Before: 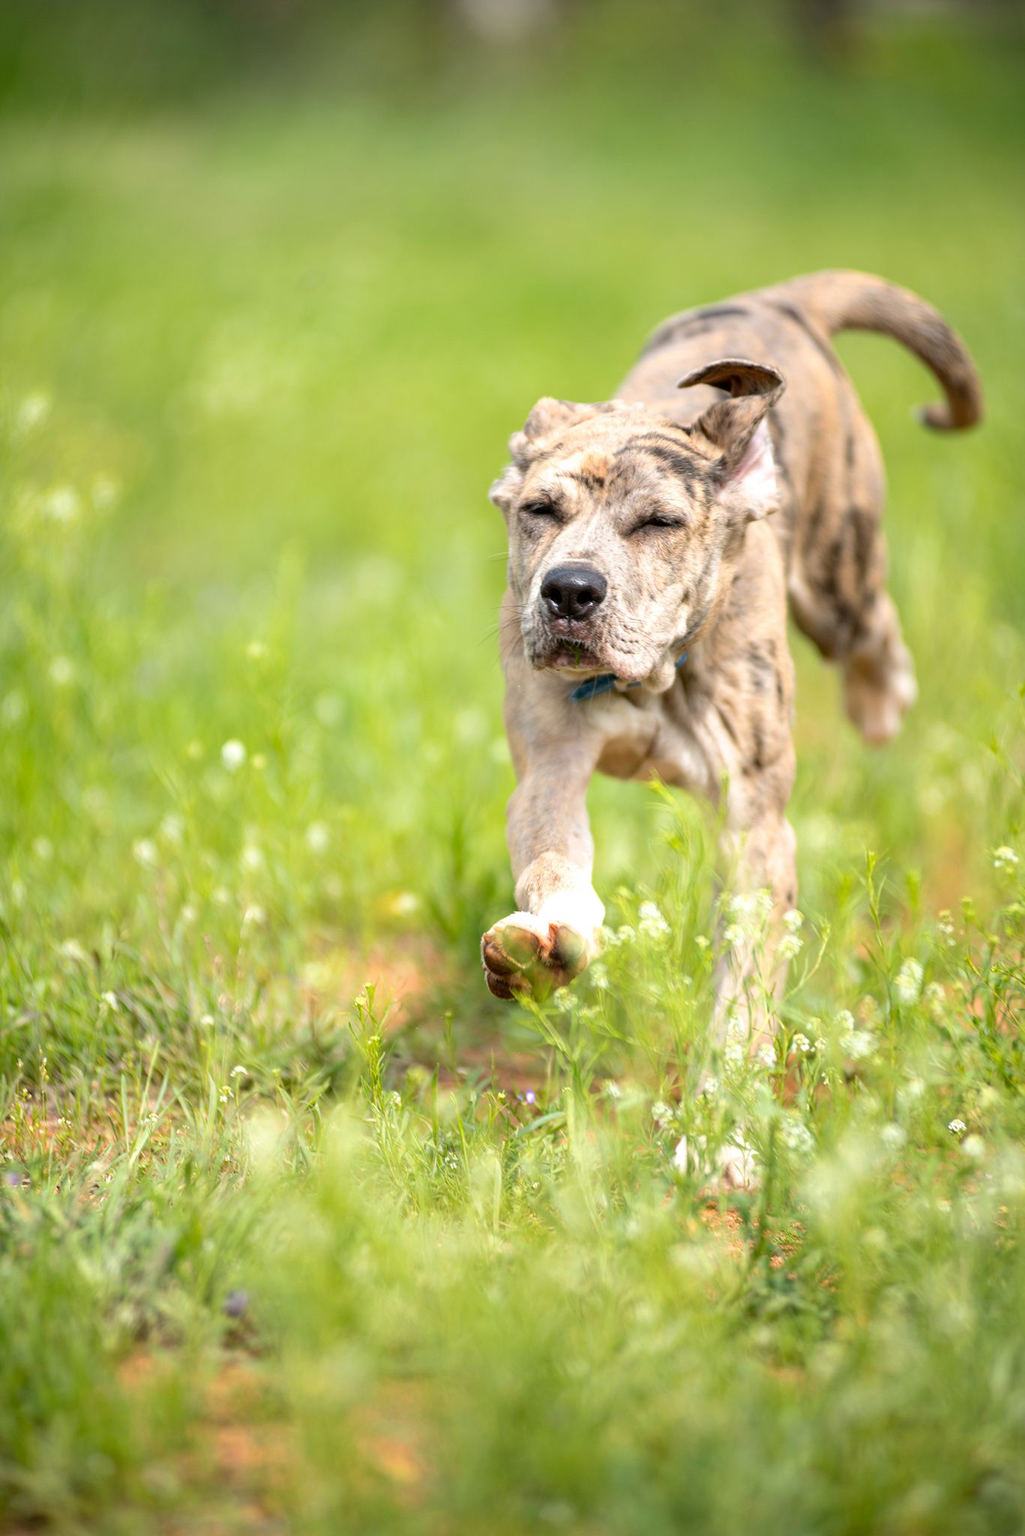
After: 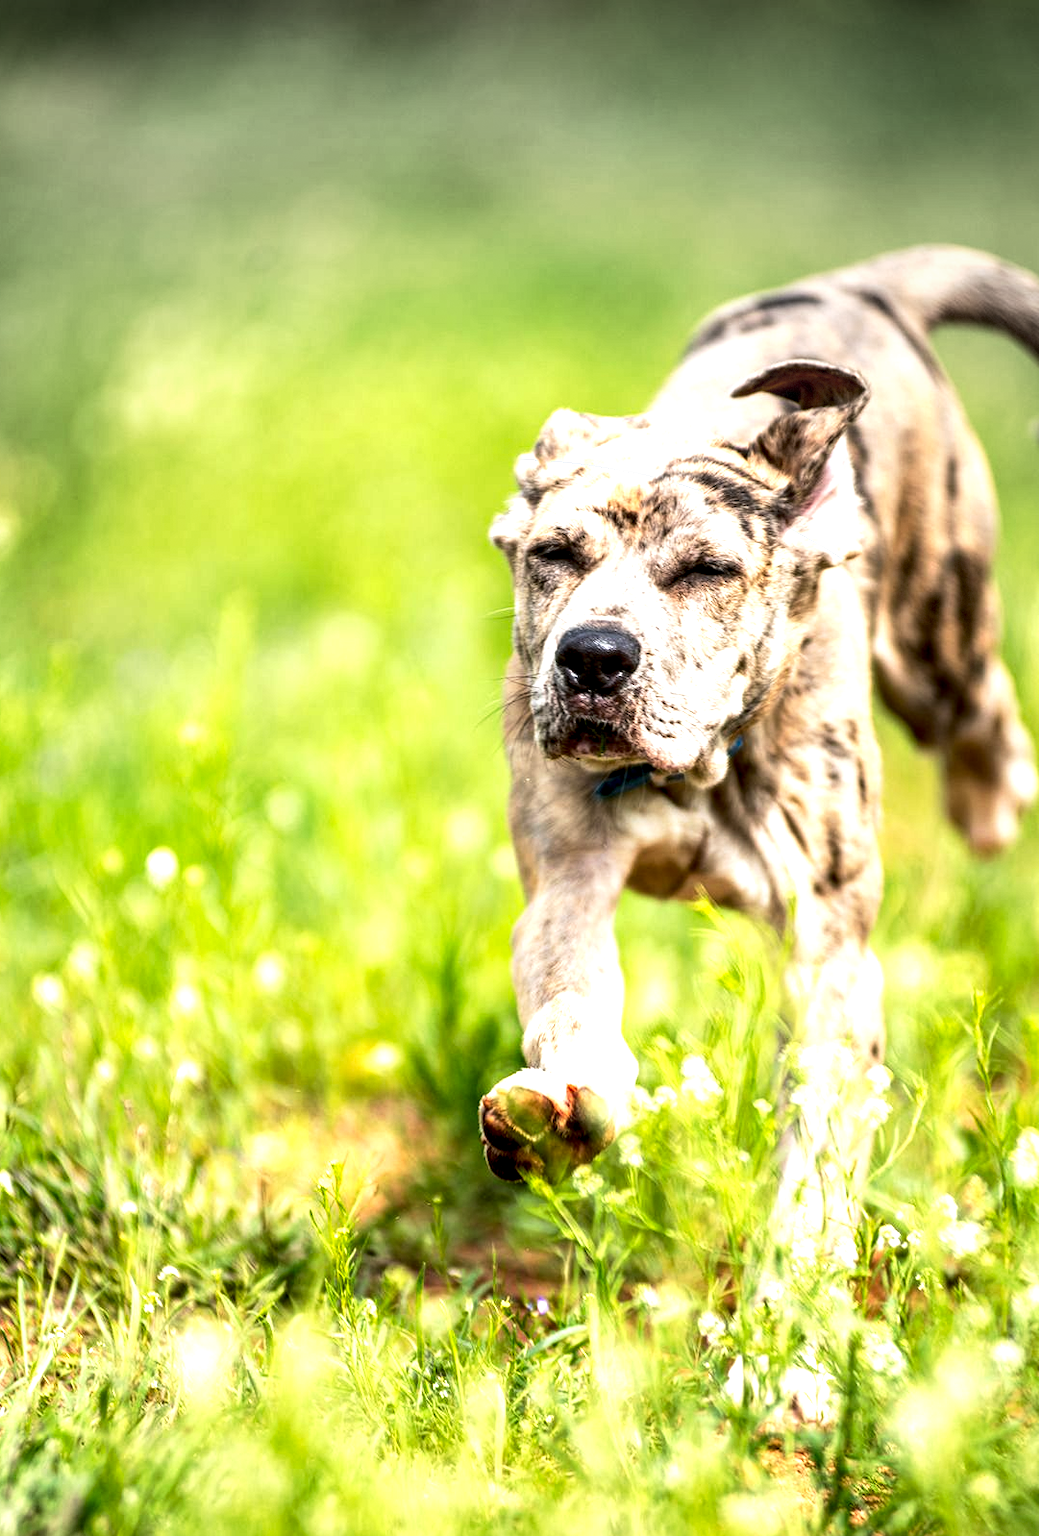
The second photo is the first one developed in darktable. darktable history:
contrast brightness saturation: contrast 0.129, brightness -0.224, saturation 0.135
crop and rotate: left 10.474%, top 5.087%, right 10.402%, bottom 16.875%
exposure: black level correction 0.001, exposure 0.5 EV, compensate highlight preservation false
tone curve: curves: ch0 [(0, 0.024) (0.119, 0.146) (0.474, 0.464) (0.718, 0.721) (0.817, 0.839) (1, 0.998)]; ch1 [(0, 0) (0.377, 0.416) (0.439, 0.451) (0.477, 0.477) (0.501, 0.504) (0.538, 0.544) (0.58, 0.602) (0.664, 0.676) (0.783, 0.804) (1, 1)]; ch2 [(0, 0) (0.38, 0.405) (0.463, 0.456) (0.498, 0.497) (0.524, 0.535) (0.578, 0.576) (0.648, 0.665) (1, 1)], preserve colors none
local contrast: highlights 60%, shadows 60%, detail 160%
color correction: highlights a* 0.03, highlights b* -0.292
vignetting: brightness -0.285, center (-0.026, 0.399), dithering 8-bit output, unbound false
